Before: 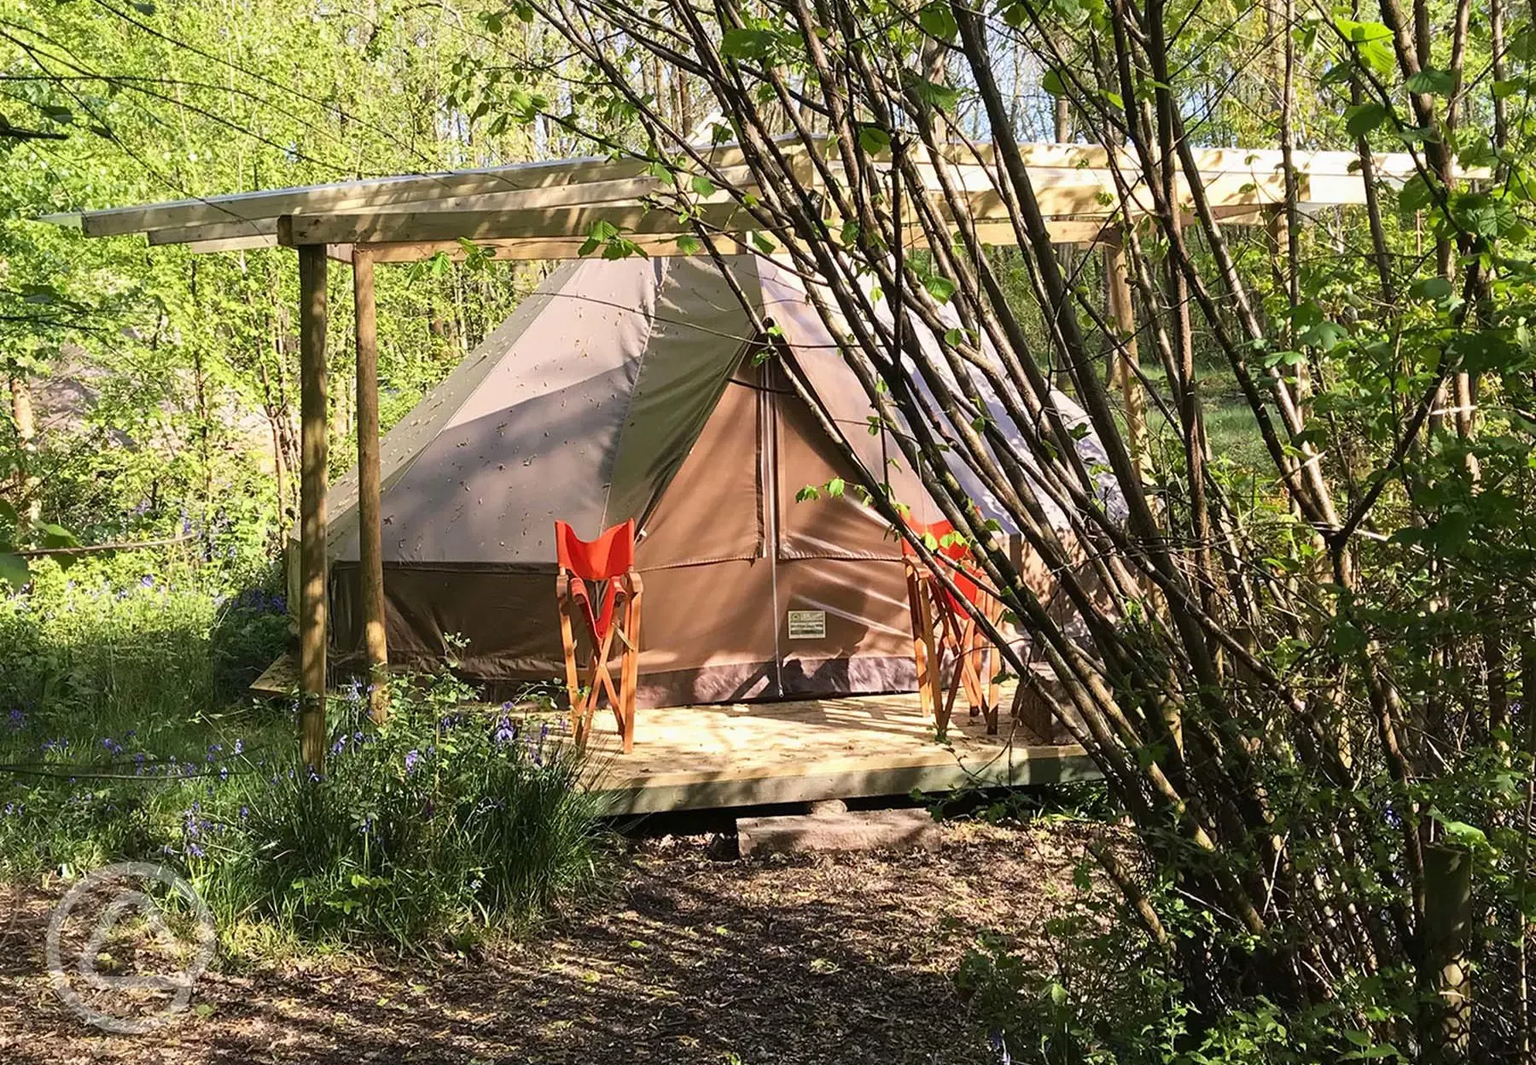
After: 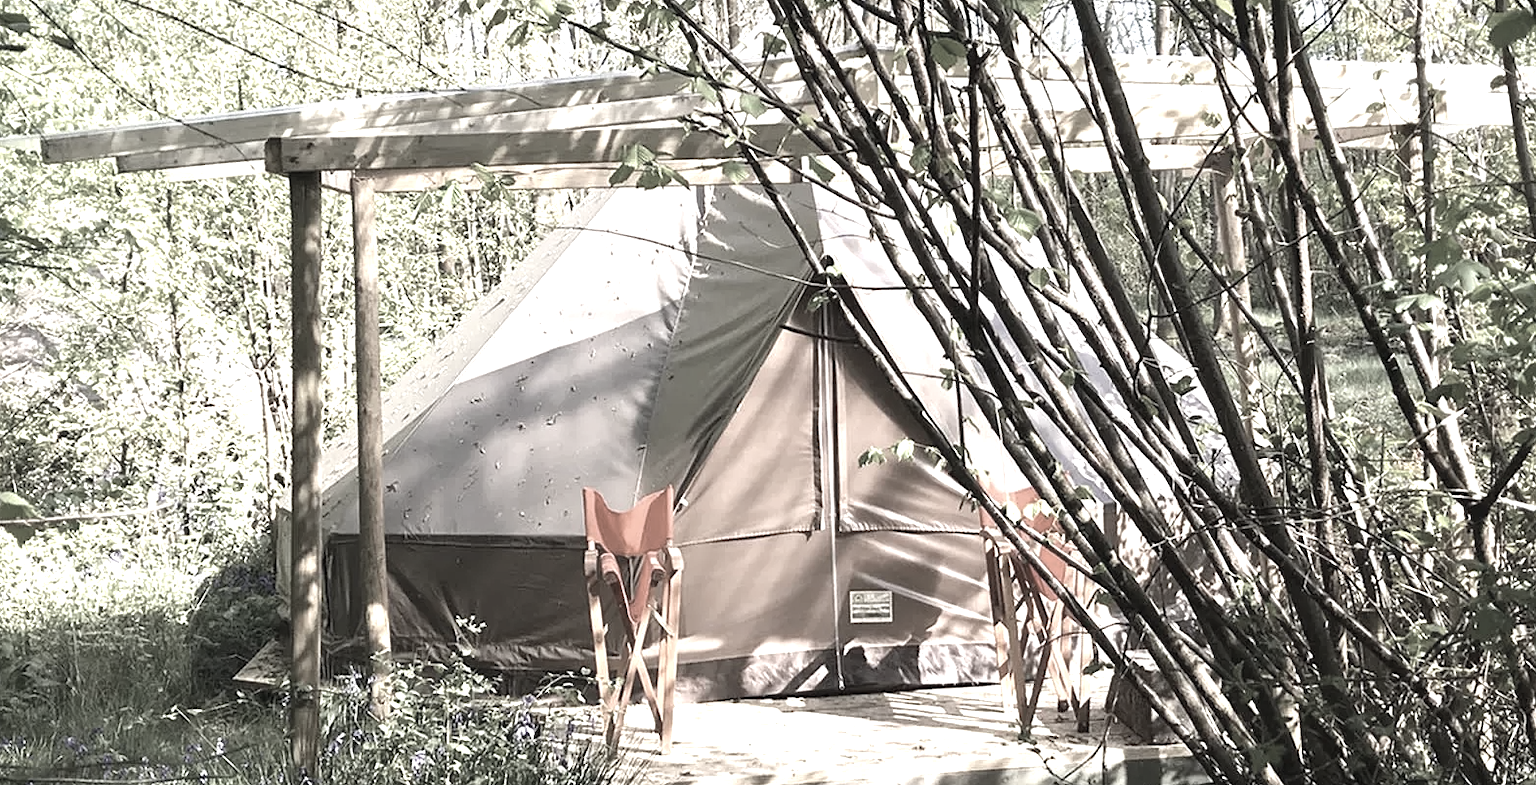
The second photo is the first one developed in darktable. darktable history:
crop: left 3.036%, top 8.939%, right 9.629%, bottom 26.602%
levels: levels [0, 0.499, 1]
color correction: highlights b* -0.005, saturation 0.227
exposure: black level correction 0, exposure 1.001 EV, compensate exposure bias true, compensate highlight preservation false
